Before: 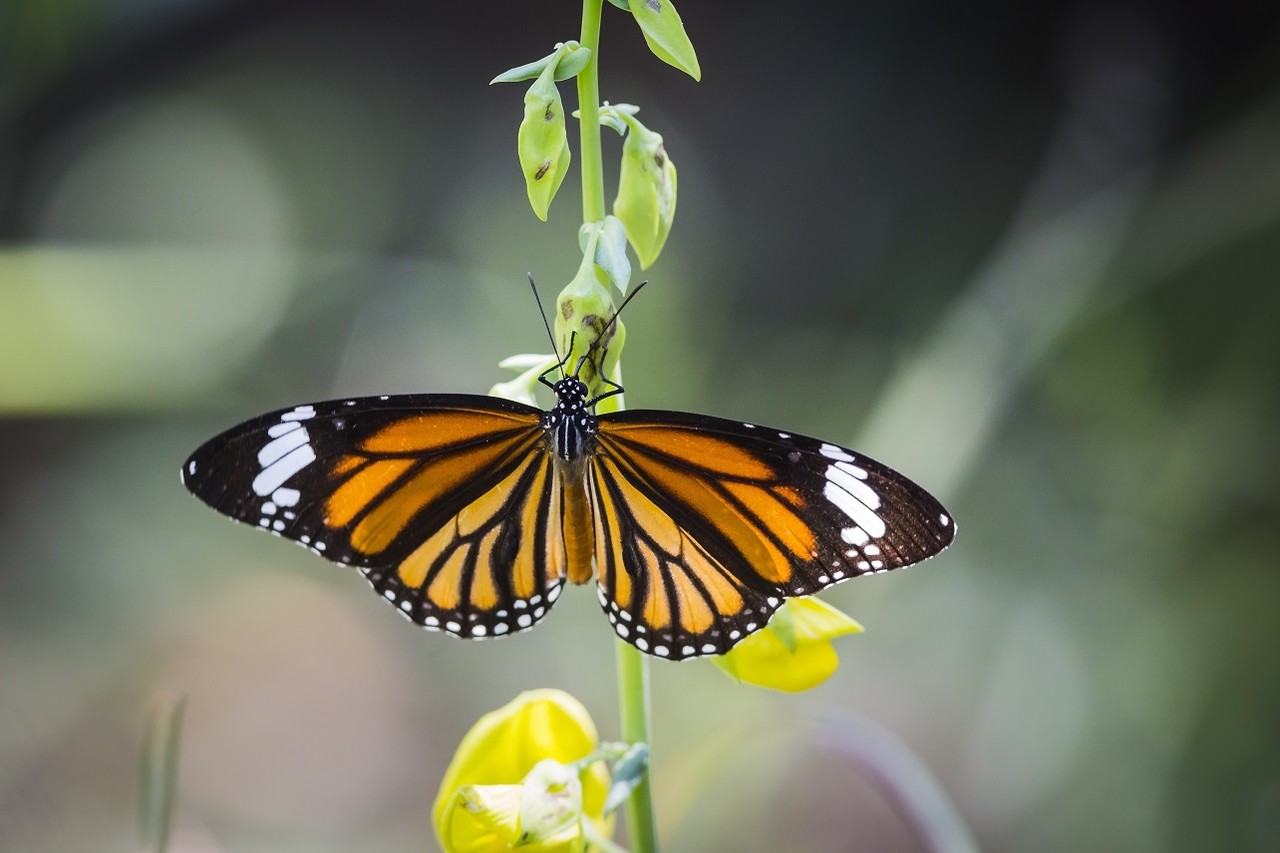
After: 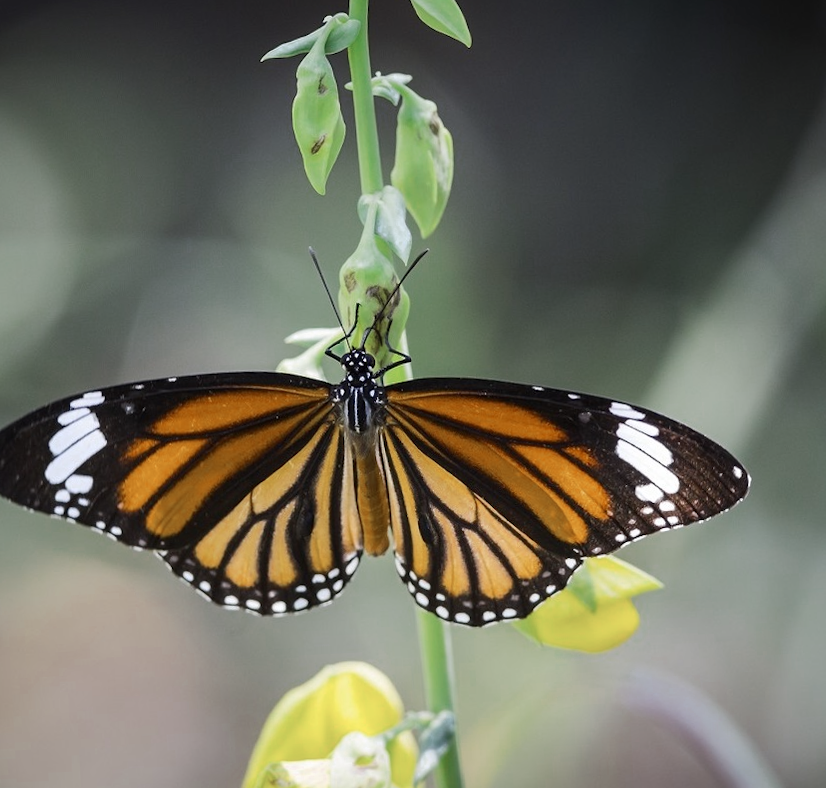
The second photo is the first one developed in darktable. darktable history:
color zones: curves: ch0 [(0, 0.5) (0.125, 0.4) (0.25, 0.5) (0.375, 0.4) (0.5, 0.4) (0.625, 0.6) (0.75, 0.6) (0.875, 0.5)]; ch1 [(0, 0.35) (0.125, 0.45) (0.25, 0.35) (0.375, 0.35) (0.5, 0.35) (0.625, 0.35) (0.75, 0.45) (0.875, 0.35)]; ch2 [(0, 0.6) (0.125, 0.5) (0.25, 0.5) (0.375, 0.6) (0.5, 0.6) (0.625, 0.5) (0.75, 0.5) (0.875, 0.5)]
exposure: black level correction 0.001, compensate highlight preservation false
crop and rotate: left 15.546%, right 17.787%
rotate and perspective: rotation -3°, crop left 0.031, crop right 0.968, crop top 0.07, crop bottom 0.93
